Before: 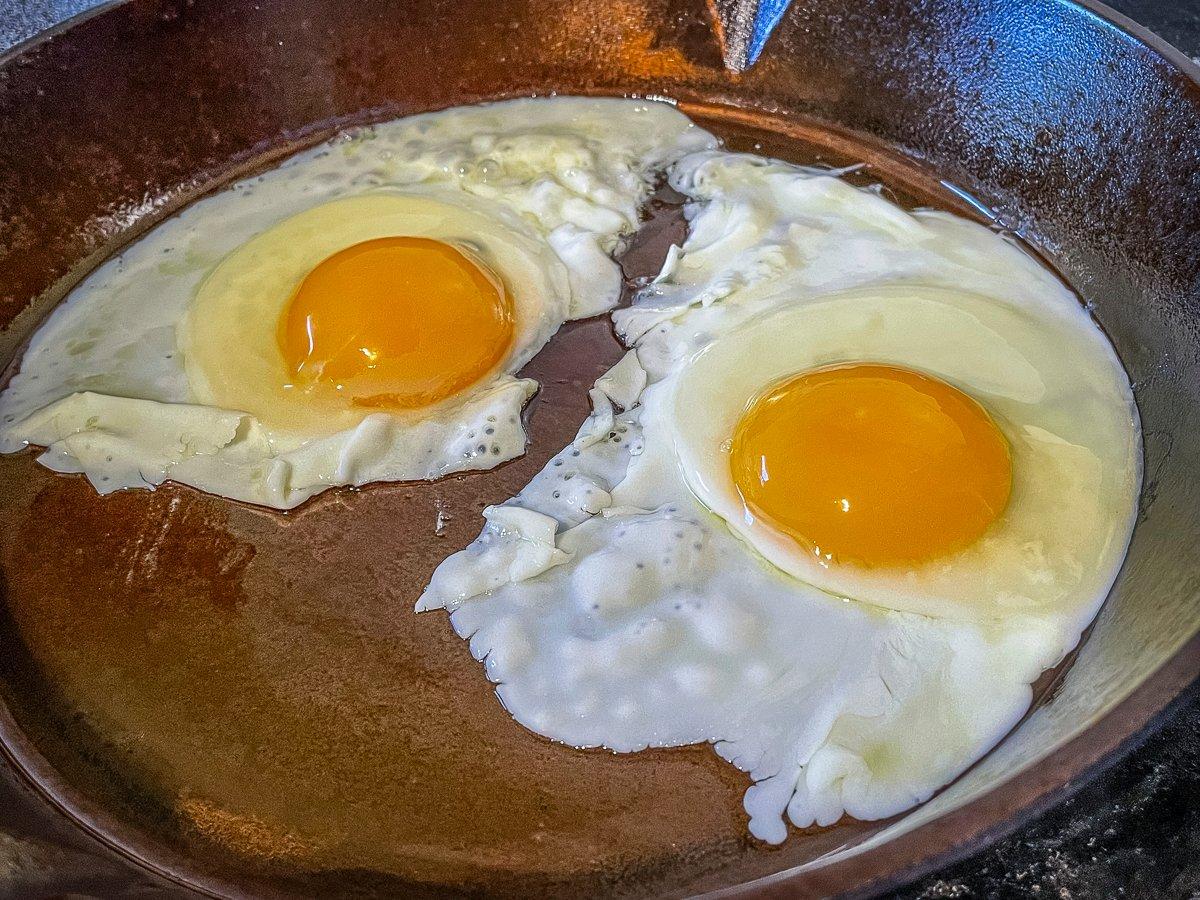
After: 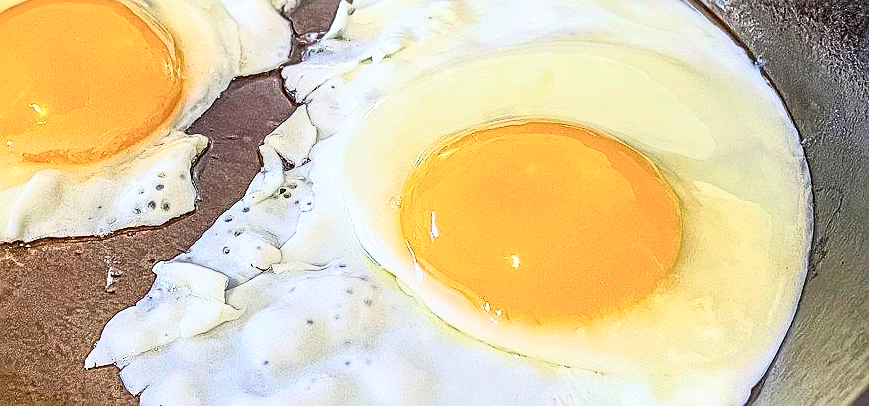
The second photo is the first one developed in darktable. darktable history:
haze removal: compatibility mode true, adaptive false
contrast brightness saturation: contrast 0.39, brightness 0.515
sharpen: on, module defaults
crop and rotate: left 27.502%, top 27.146%, bottom 27.633%
